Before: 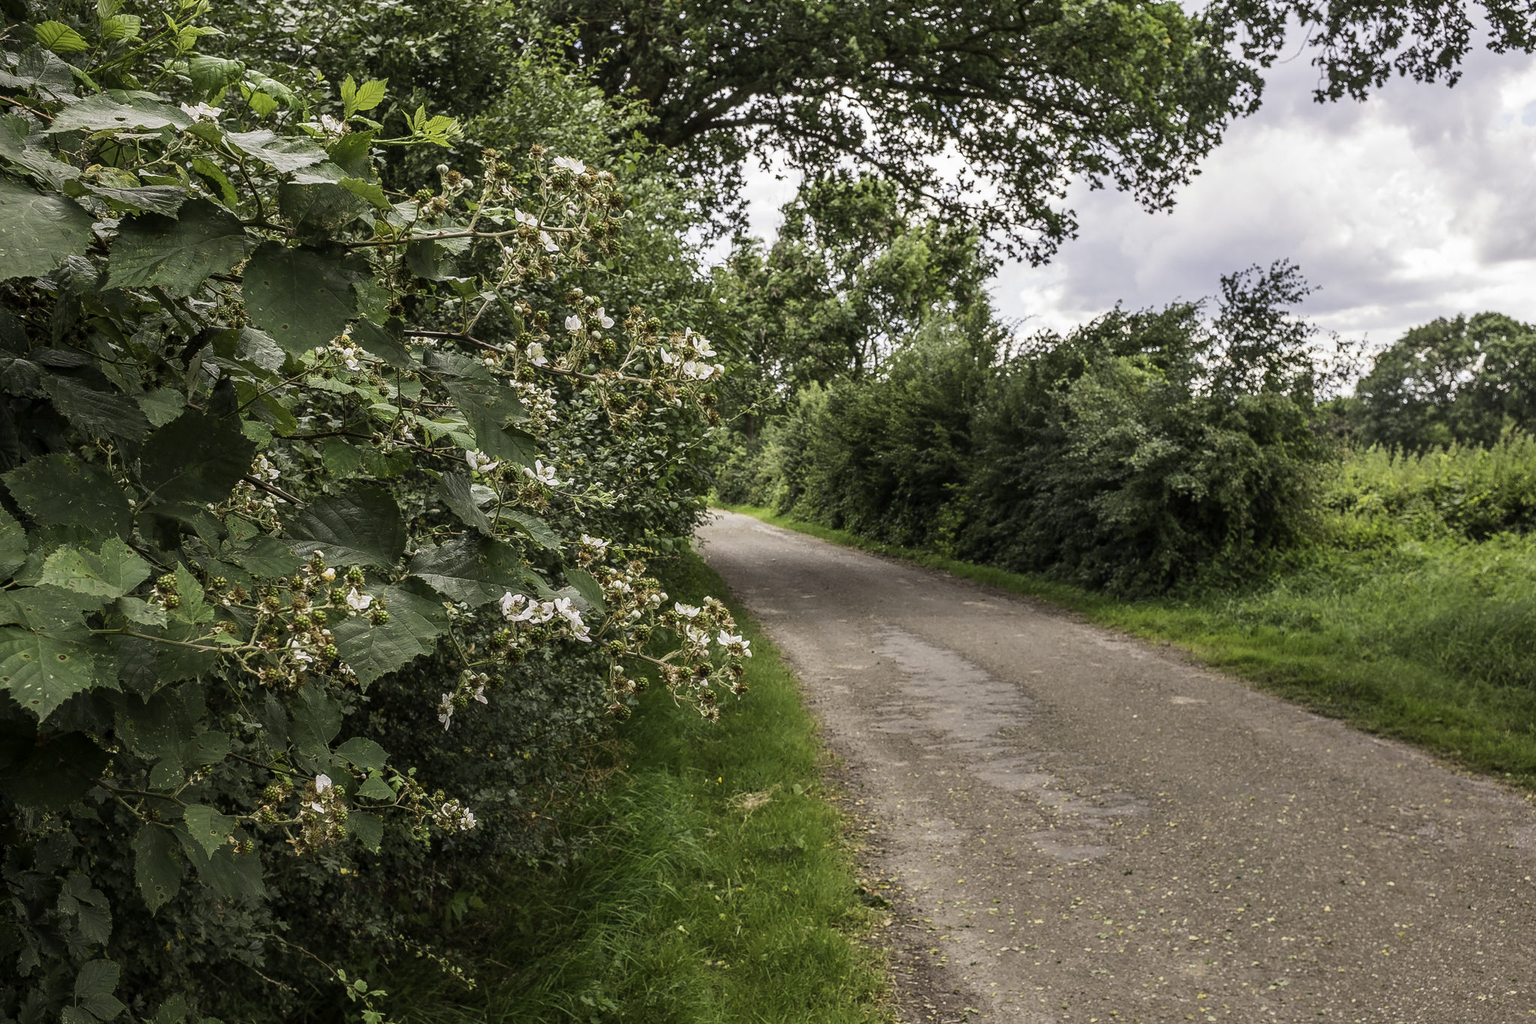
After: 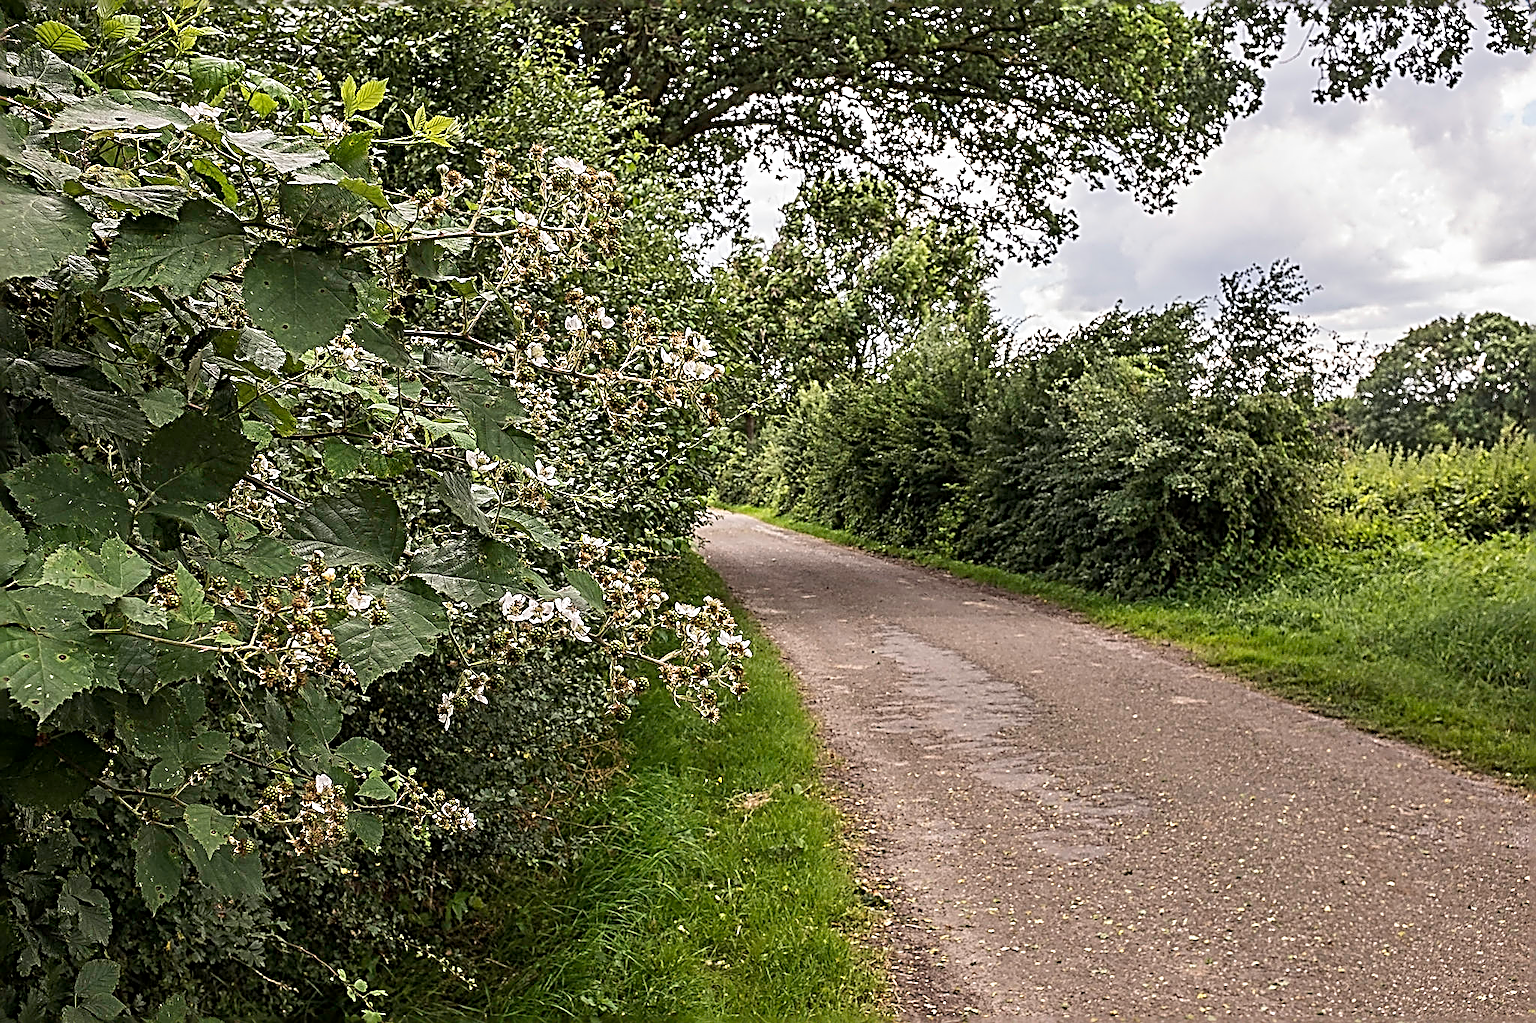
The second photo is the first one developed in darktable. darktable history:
sharpen: radius 3.205, amount 1.732
